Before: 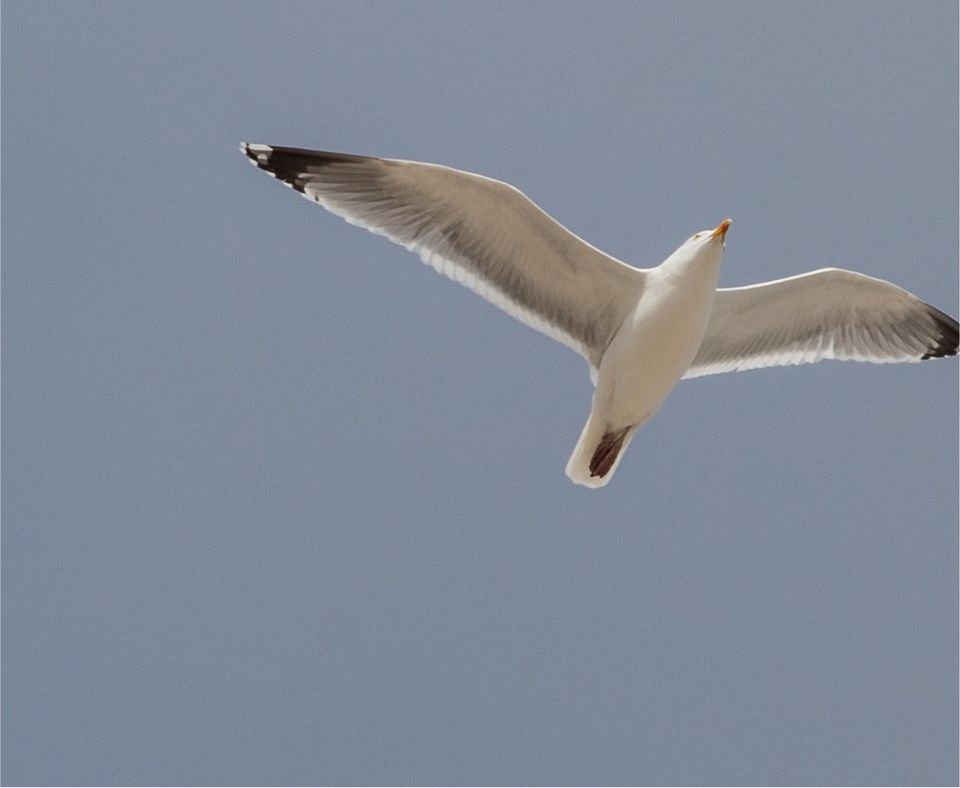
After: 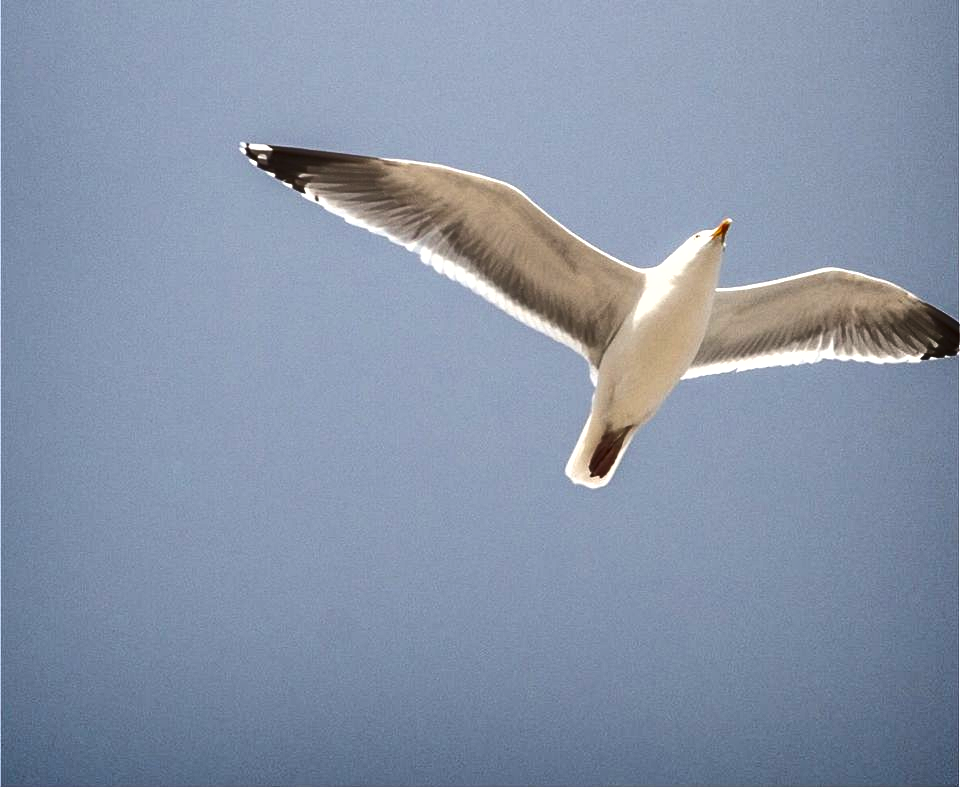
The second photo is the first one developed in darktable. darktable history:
shadows and highlights: radius 172.32, shadows 26.62, white point adjustment 3.06, highlights -67.91, soften with gaussian
exposure: black level correction 0, exposure 1 EV, compensate highlight preservation false
